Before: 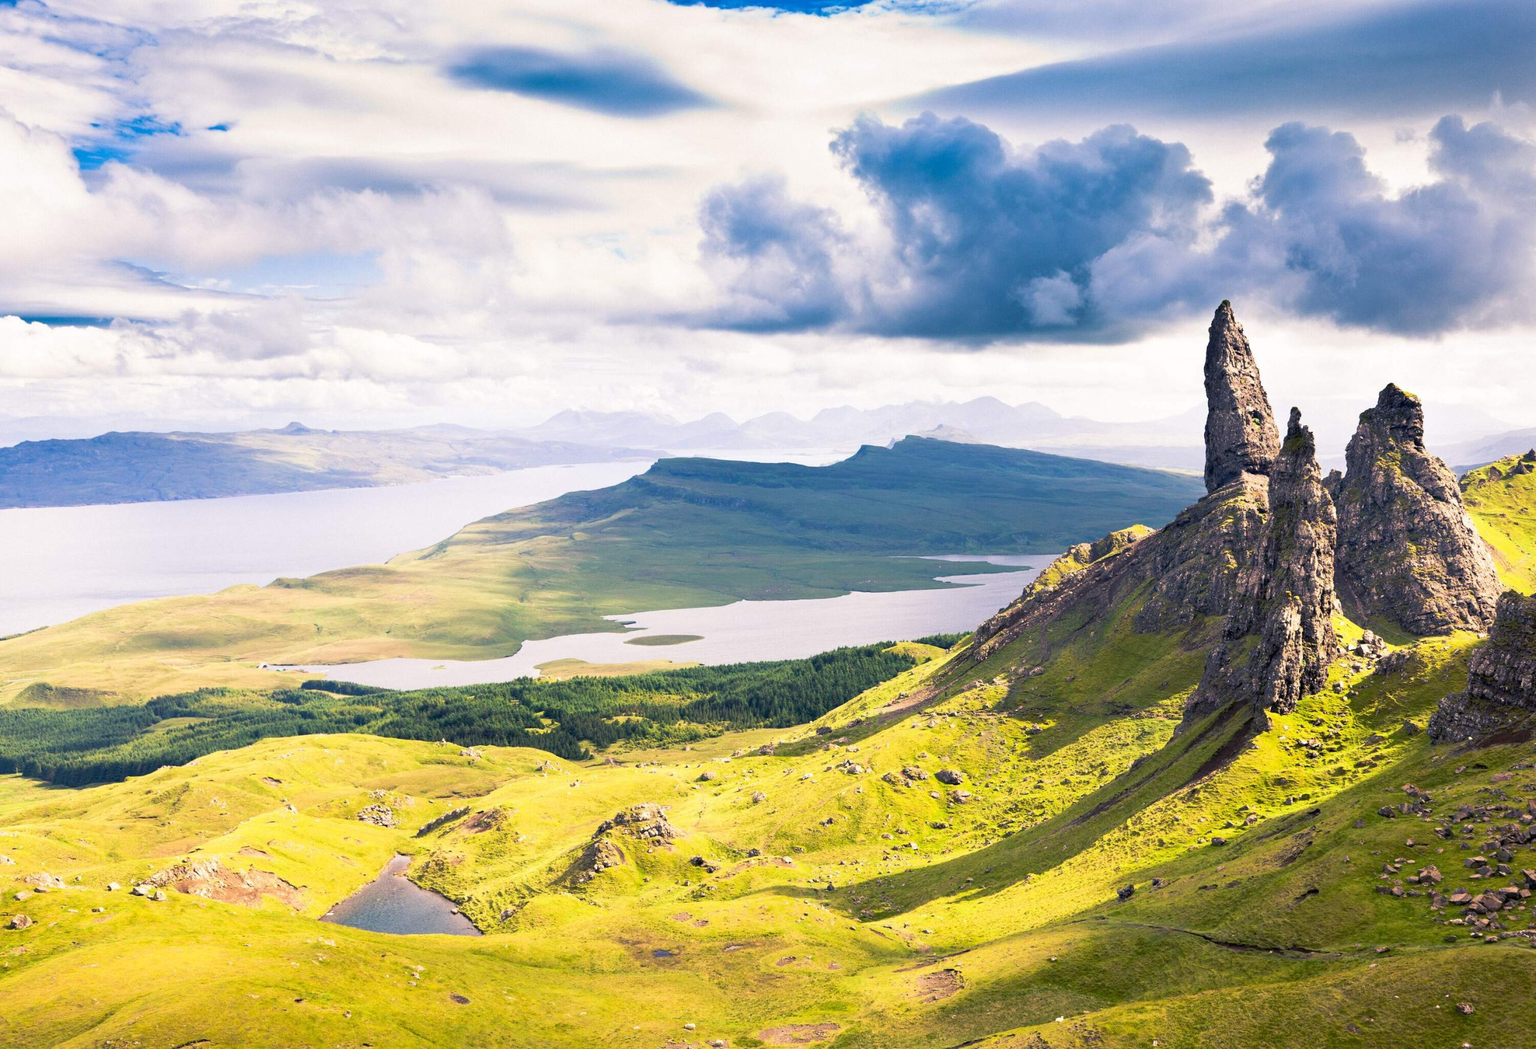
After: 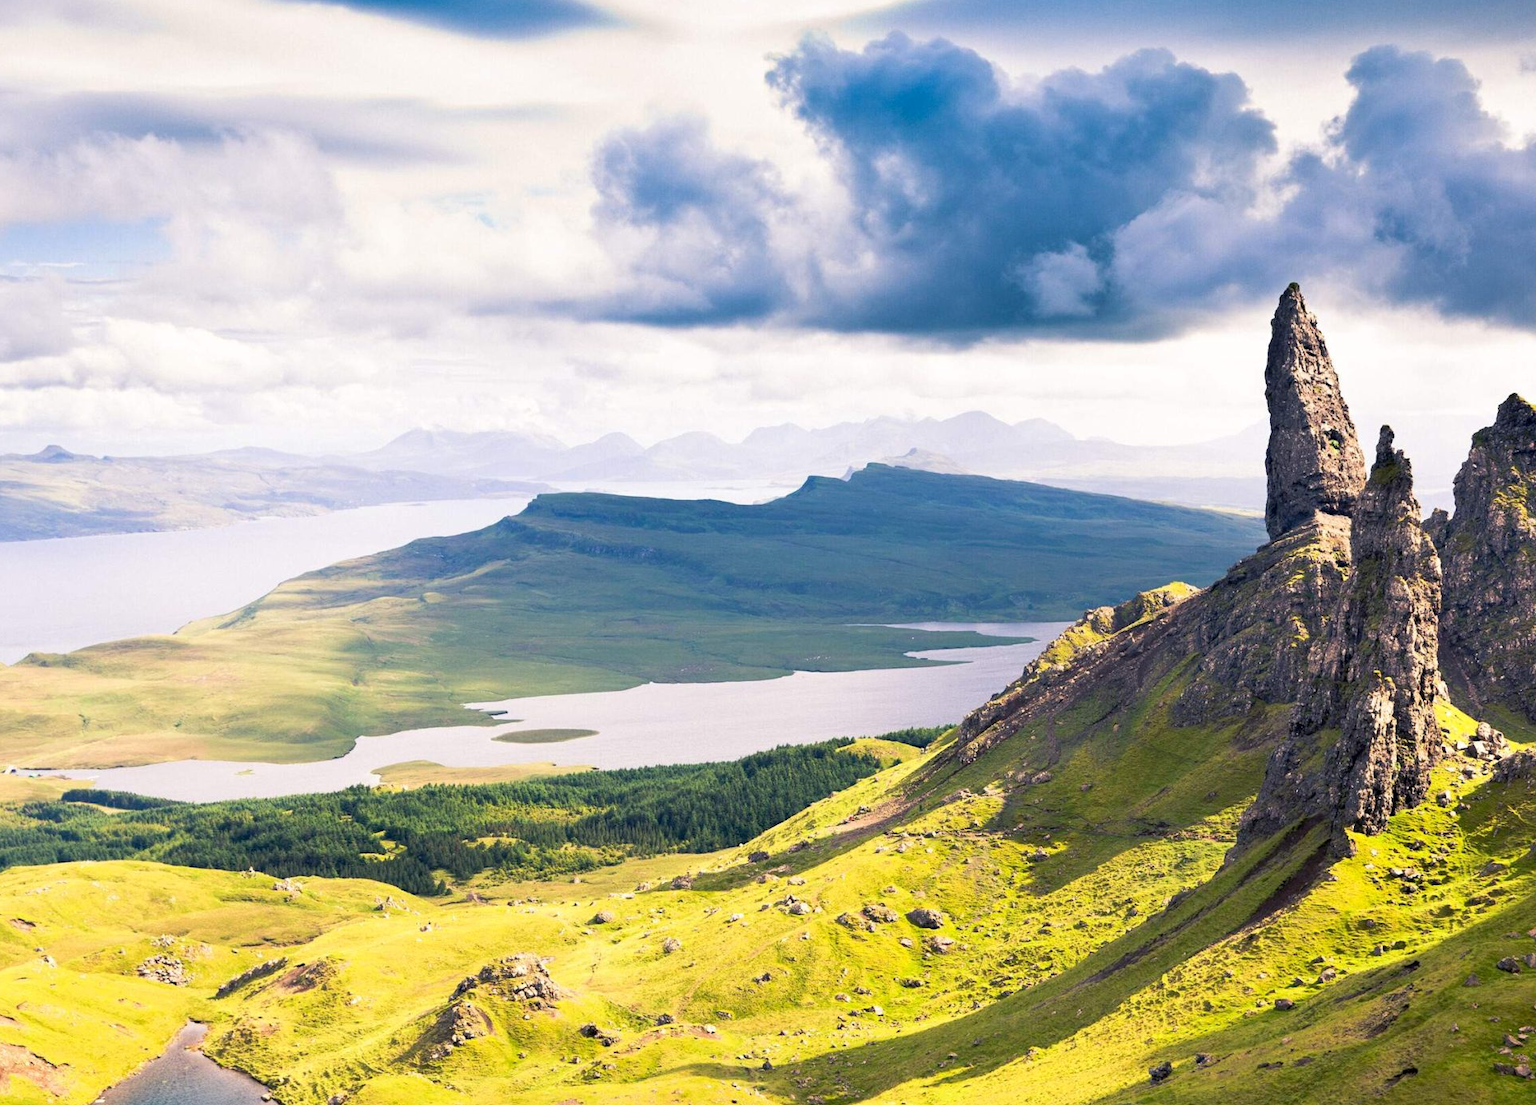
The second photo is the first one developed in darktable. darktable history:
exposure: black level correction 0.001, exposure 0.015 EV, compensate highlight preservation false
crop: left 16.633%, top 8.445%, right 8.312%, bottom 12.518%
tone equalizer: on, module defaults
